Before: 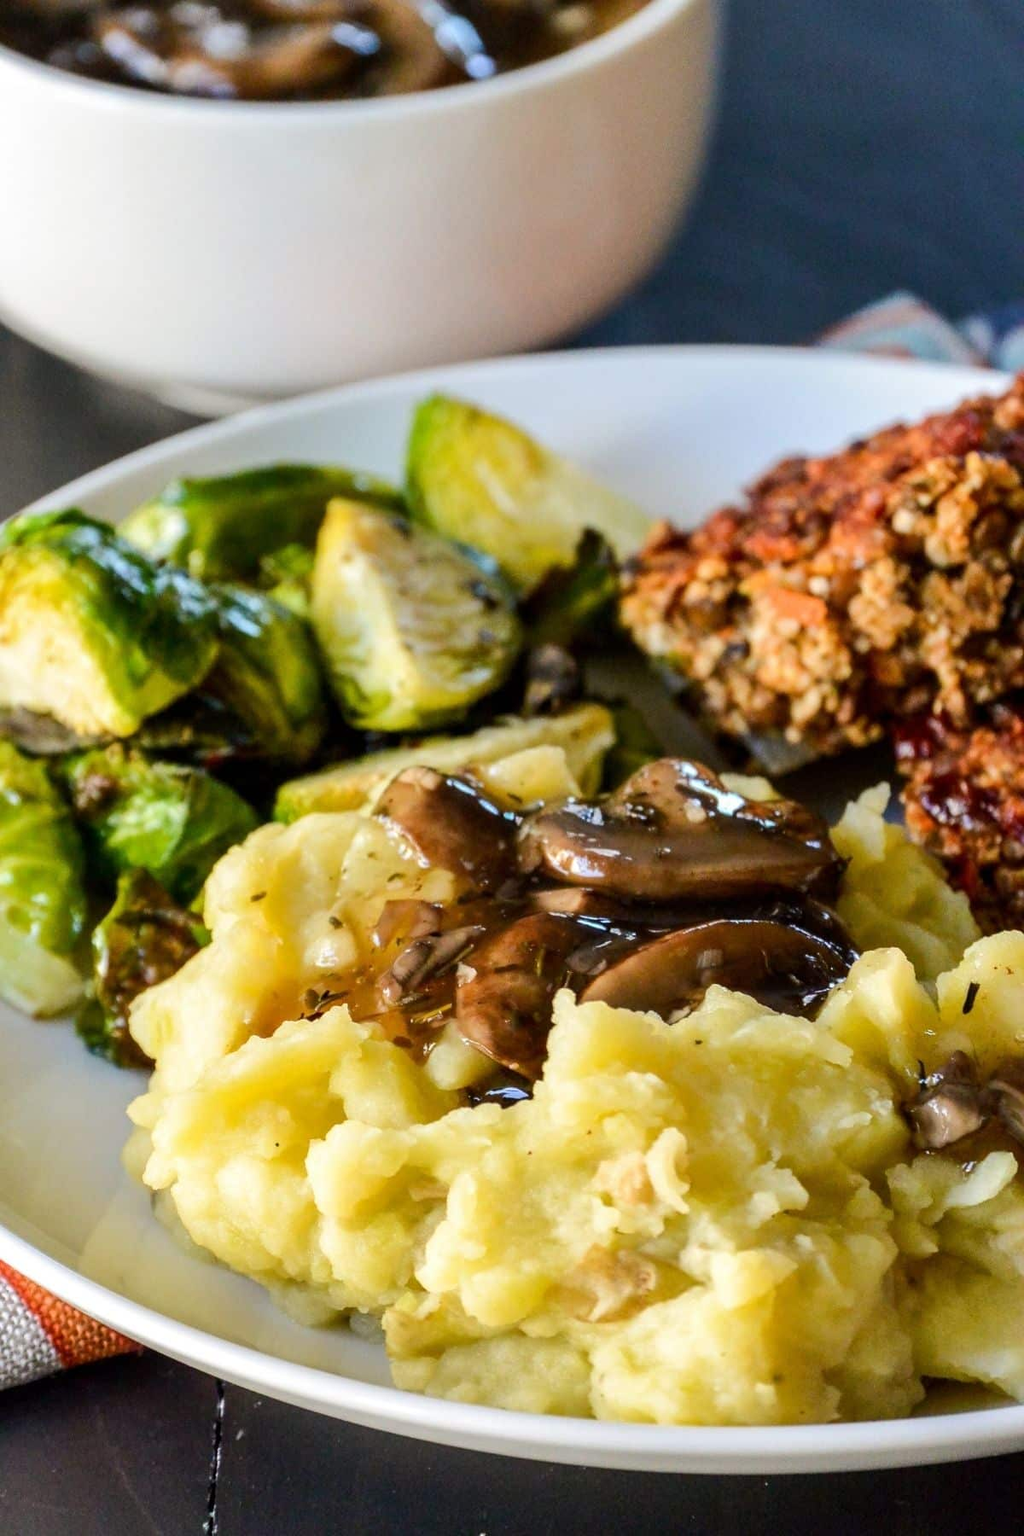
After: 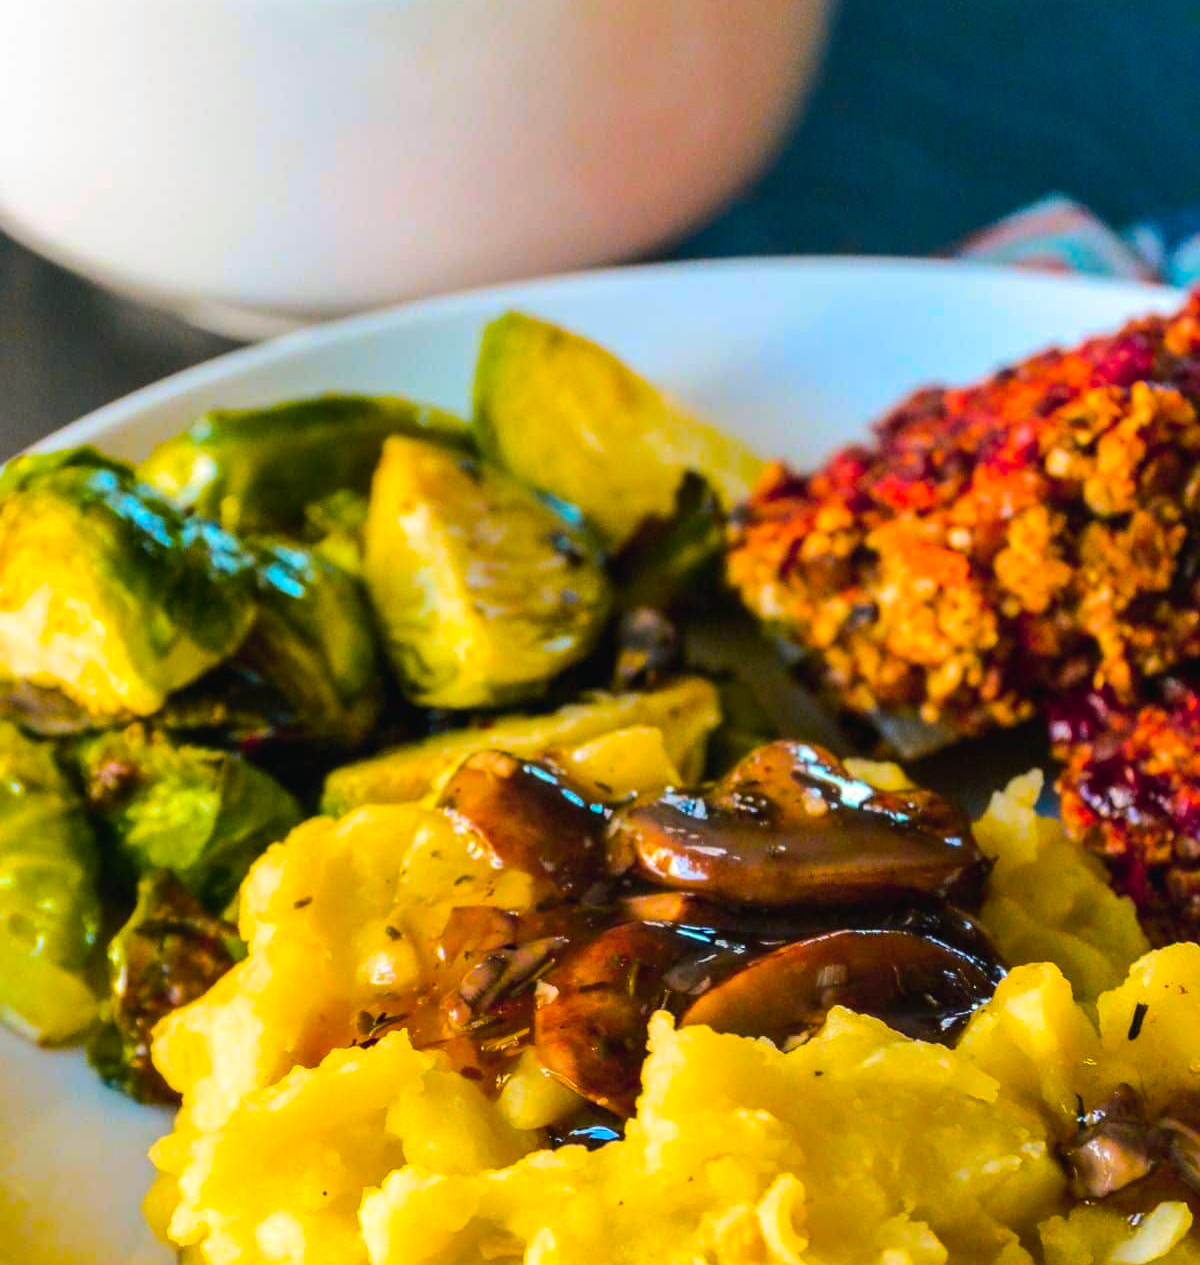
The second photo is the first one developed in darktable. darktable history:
crop and rotate: top 8.271%, bottom 21.431%
color balance rgb: shadows lift › luminance -7.481%, shadows lift › chroma 2.196%, shadows lift › hue 163.85°, global offset › luminance 0.254%, global offset › hue 170.58°, linear chroma grading › shadows -39.494%, linear chroma grading › highlights 39.728%, linear chroma grading › global chroma 45.251%, linear chroma grading › mid-tones -29.809%, perceptual saturation grading › global saturation 31.237%, hue shift -12.21°
